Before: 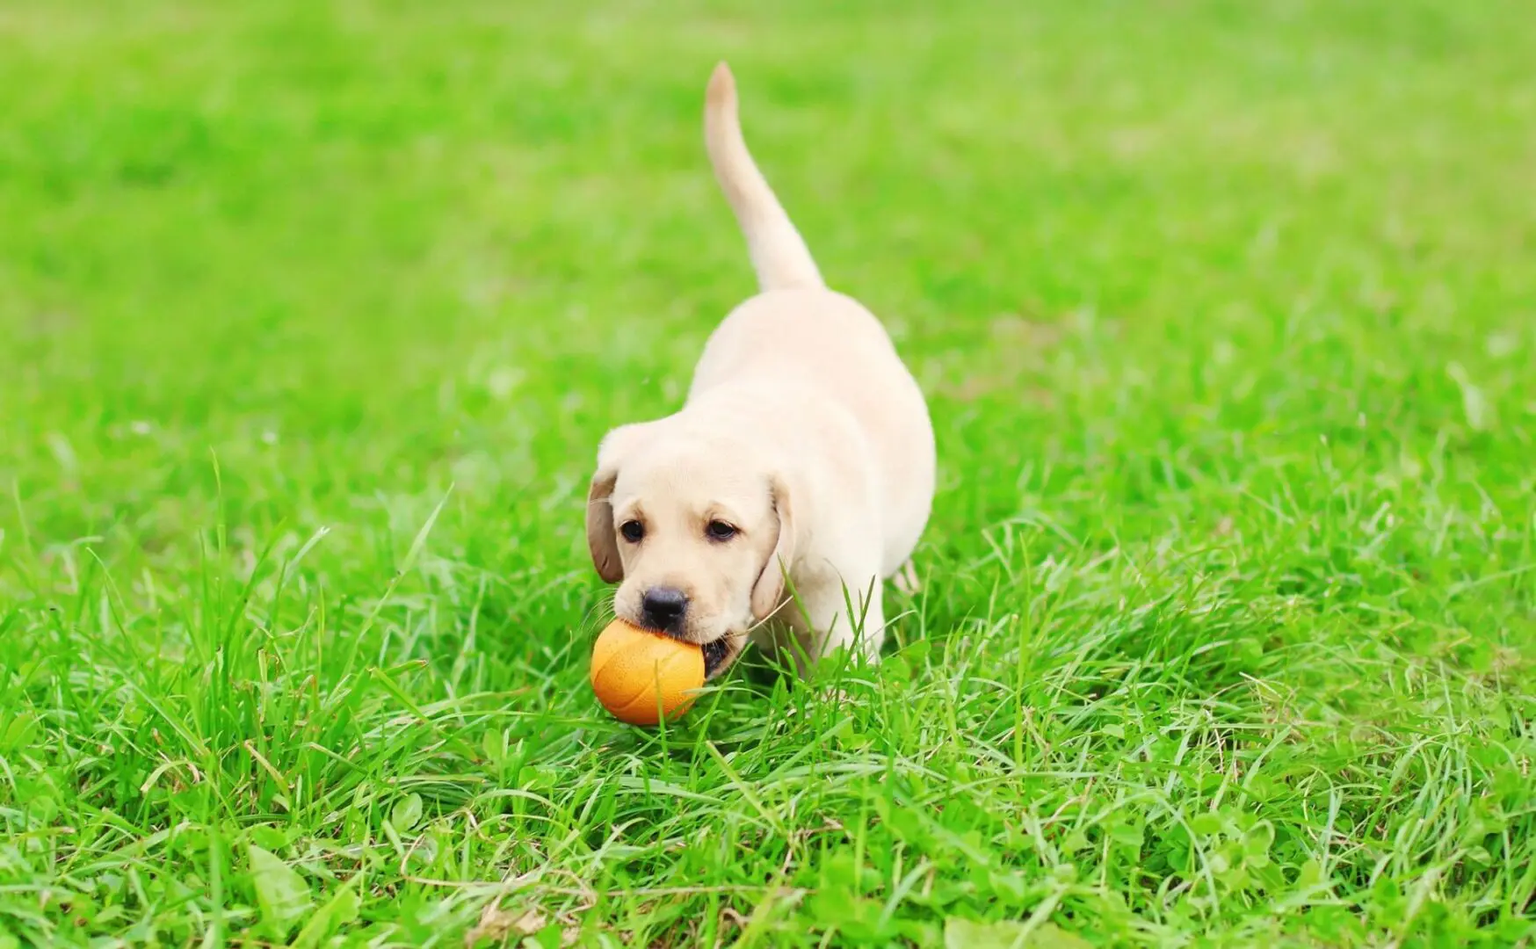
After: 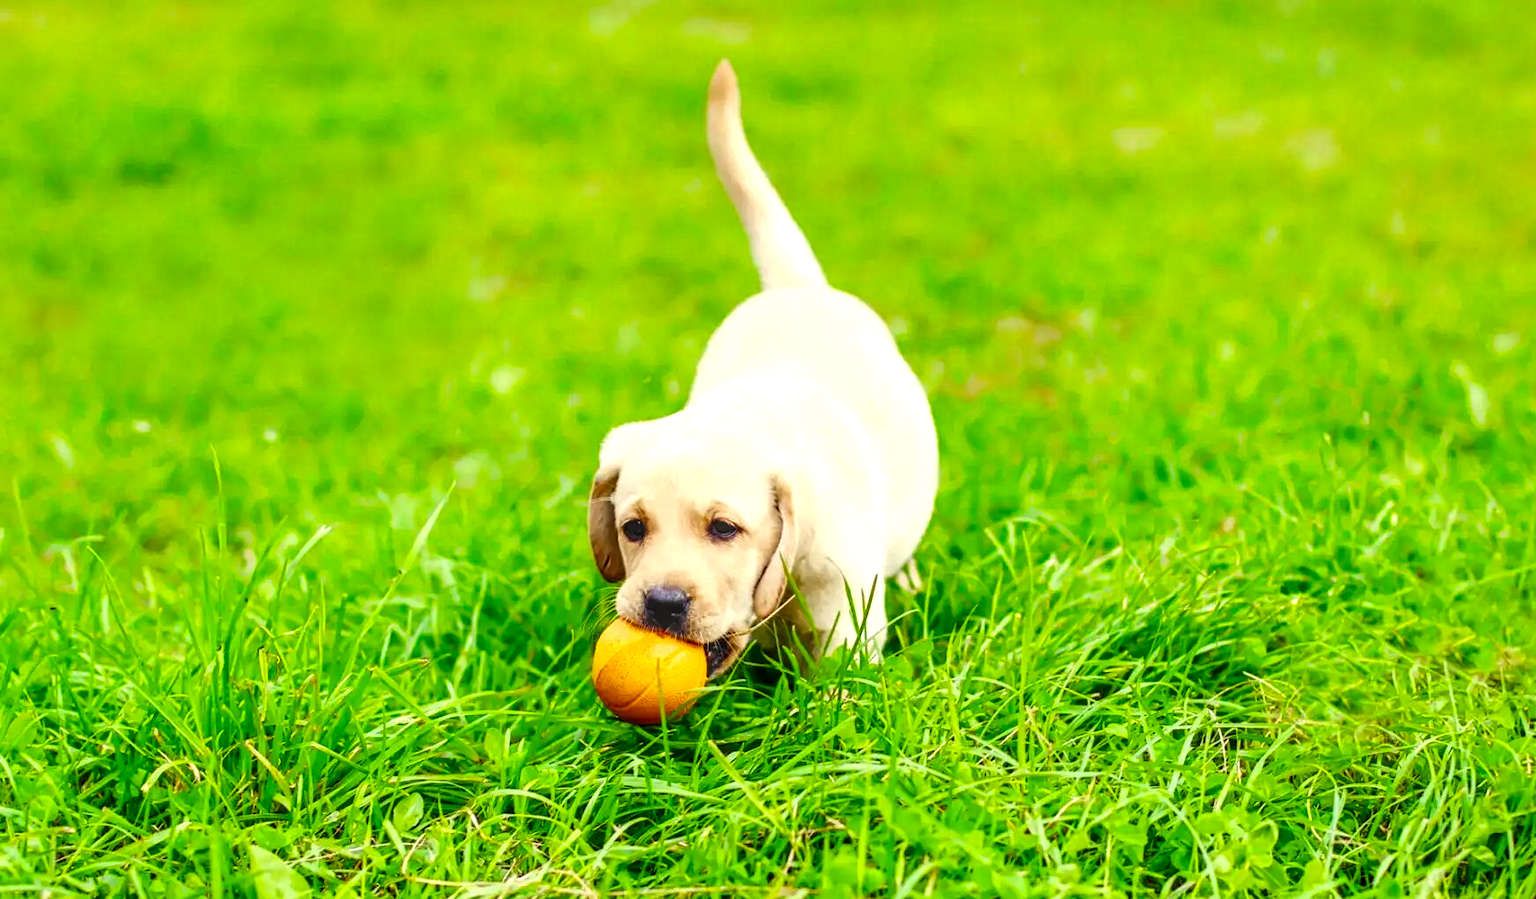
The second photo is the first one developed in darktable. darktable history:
local contrast: highlights 3%, shadows 1%, detail 181%
crop: top 0.33%, right 0.265%, bottom 5.06%
color balance rgb: highlights gain › luminance 6.224%, highlights gain › chroma 2.566%, highlights gain › hue 92.81°, global offset › luminance 1.481%, linear chroma grading › shadows -30.412%, linear chroma grading › global chroma 34.356%, perceptual saturation grading › global saturation 20.593%, perceptual saturation grading › highlights -19.981%, perceptual saturation grading › shadows 29.69%, global vibrance 20%
